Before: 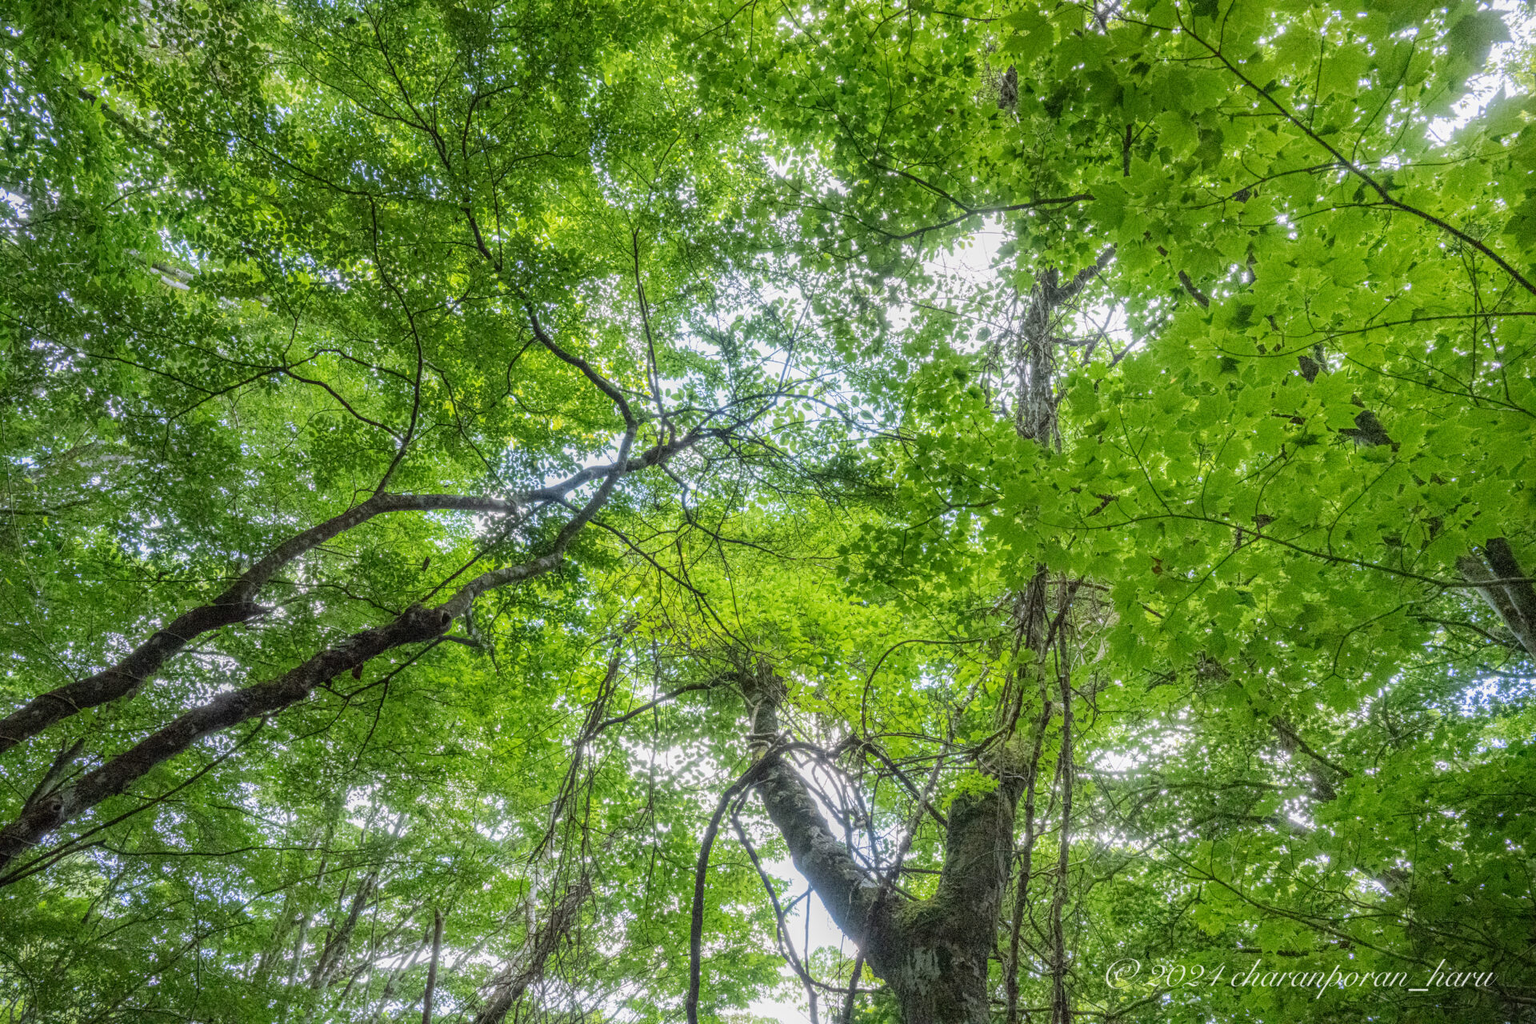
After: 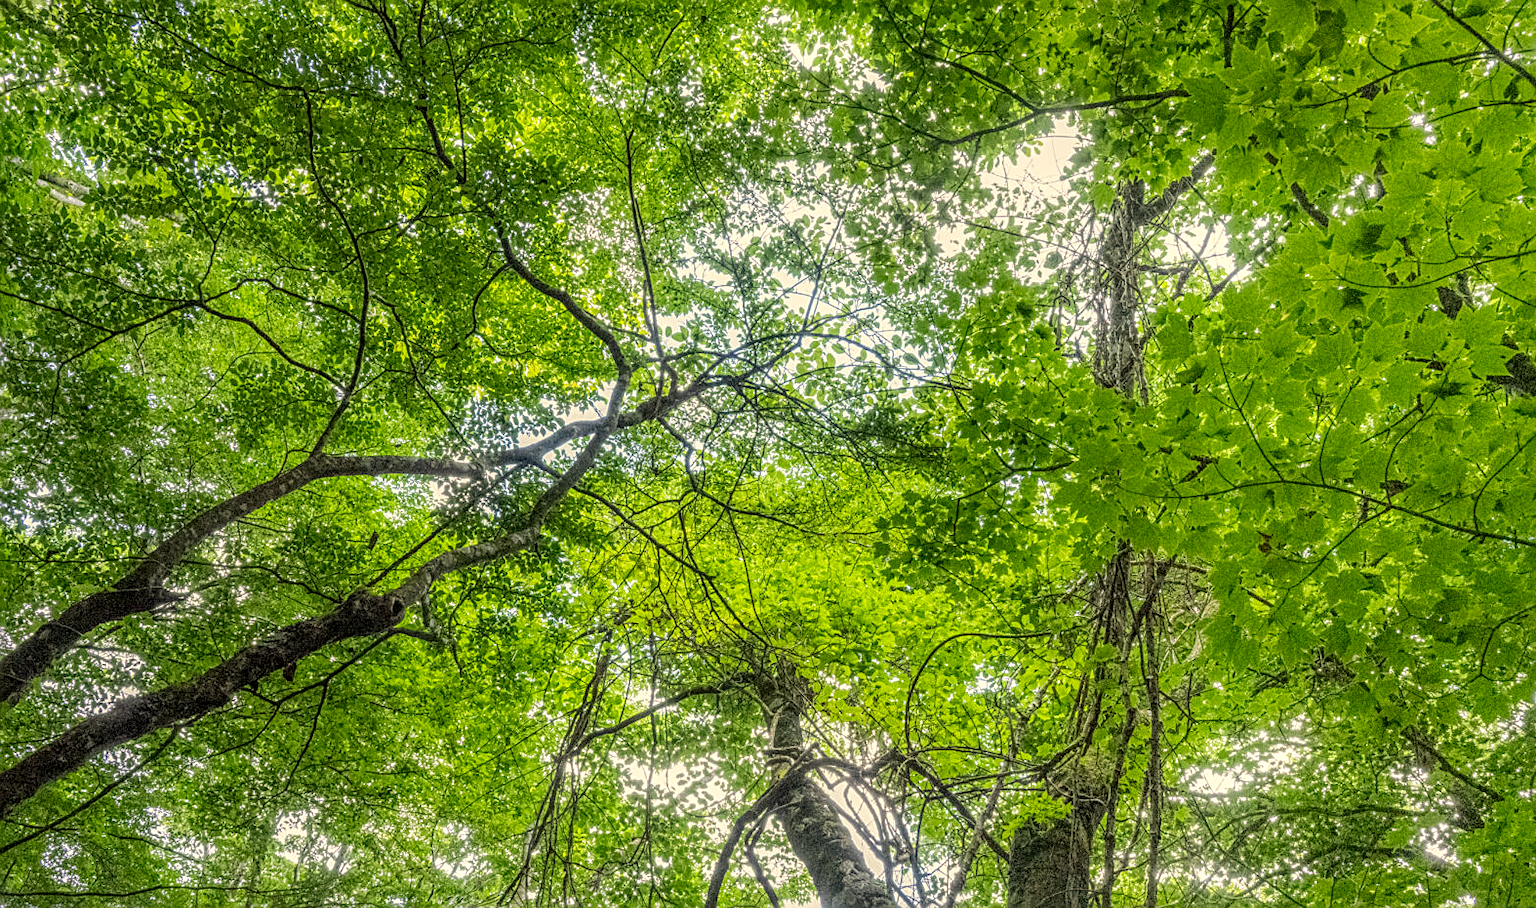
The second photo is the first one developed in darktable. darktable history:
color correction: highlights a* 1.39, highlights b* 17.83
local contrast: on, module defaults
crop: left 7.856%, top 11.836%, right 10.12%, bottom 15.387%
sharpen: on, module defaults
